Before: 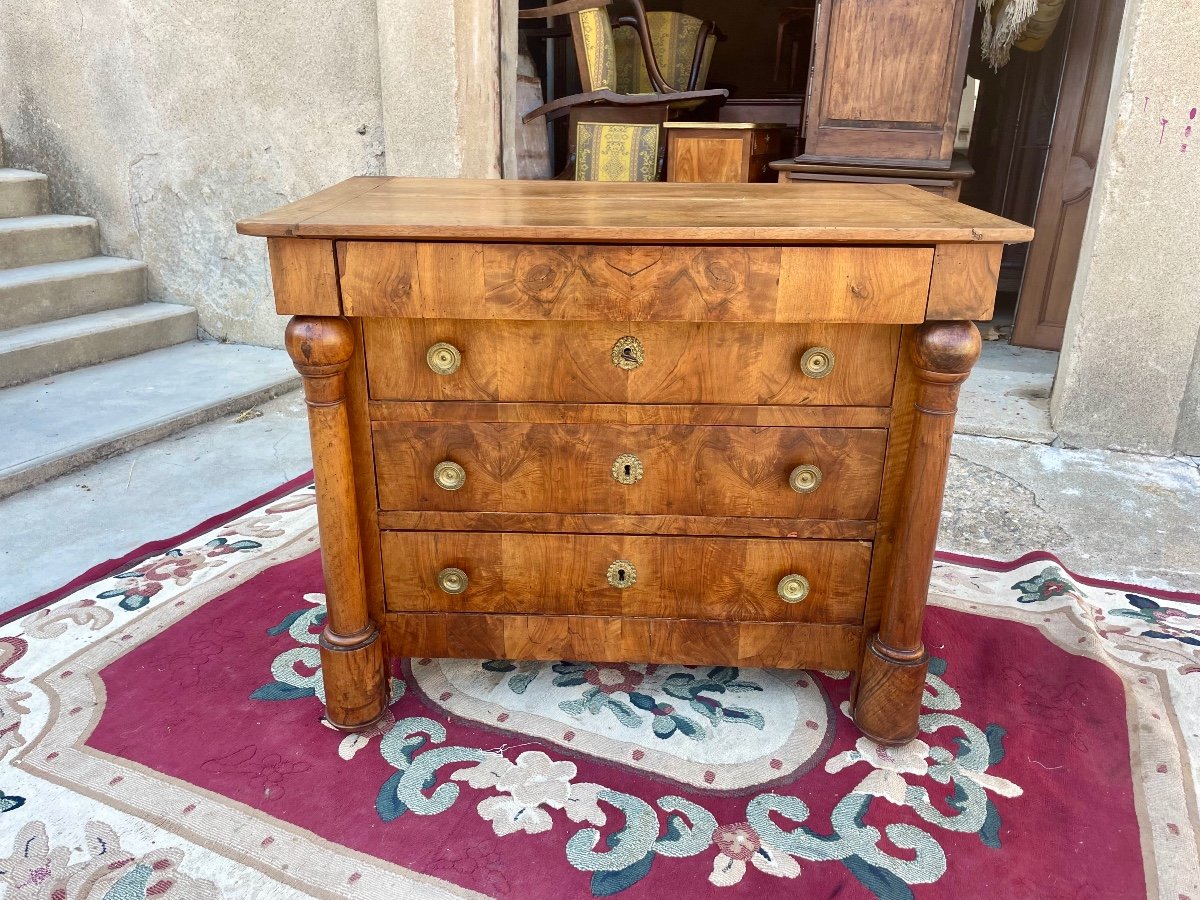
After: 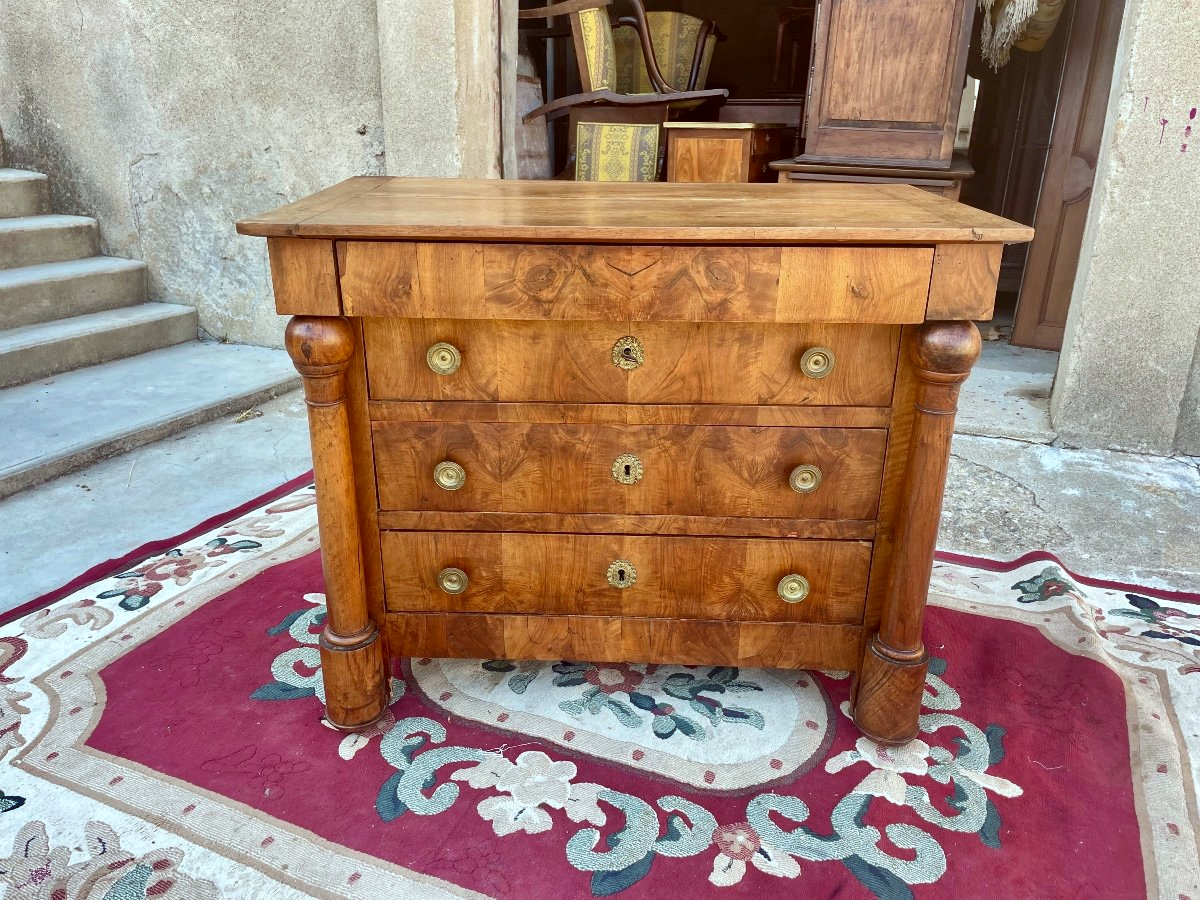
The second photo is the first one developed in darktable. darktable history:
color correction: highlights a* -4.98, highlights b* -3.76, shadows a* 3.83, shadows b* 4.08
shadows and highlights: shadows 52.42, soften with gaussian
